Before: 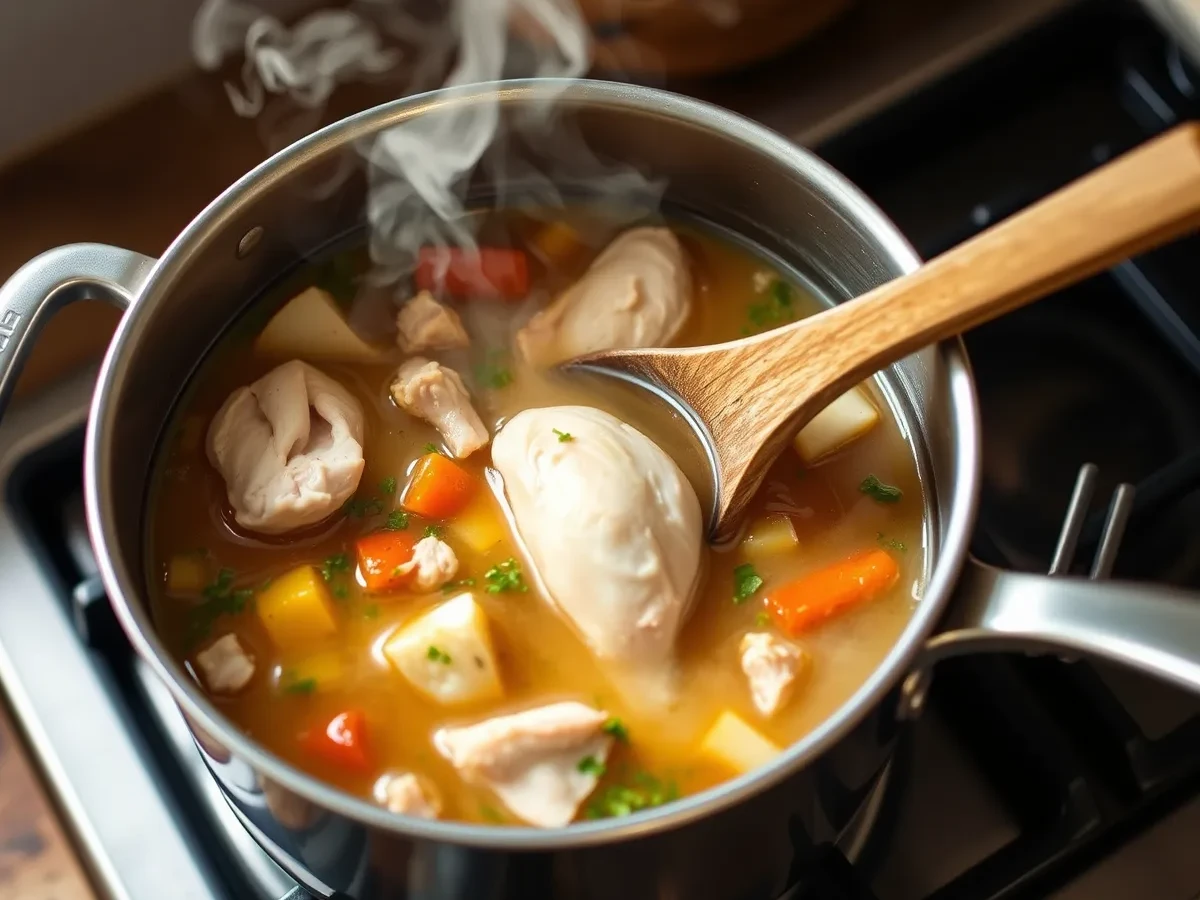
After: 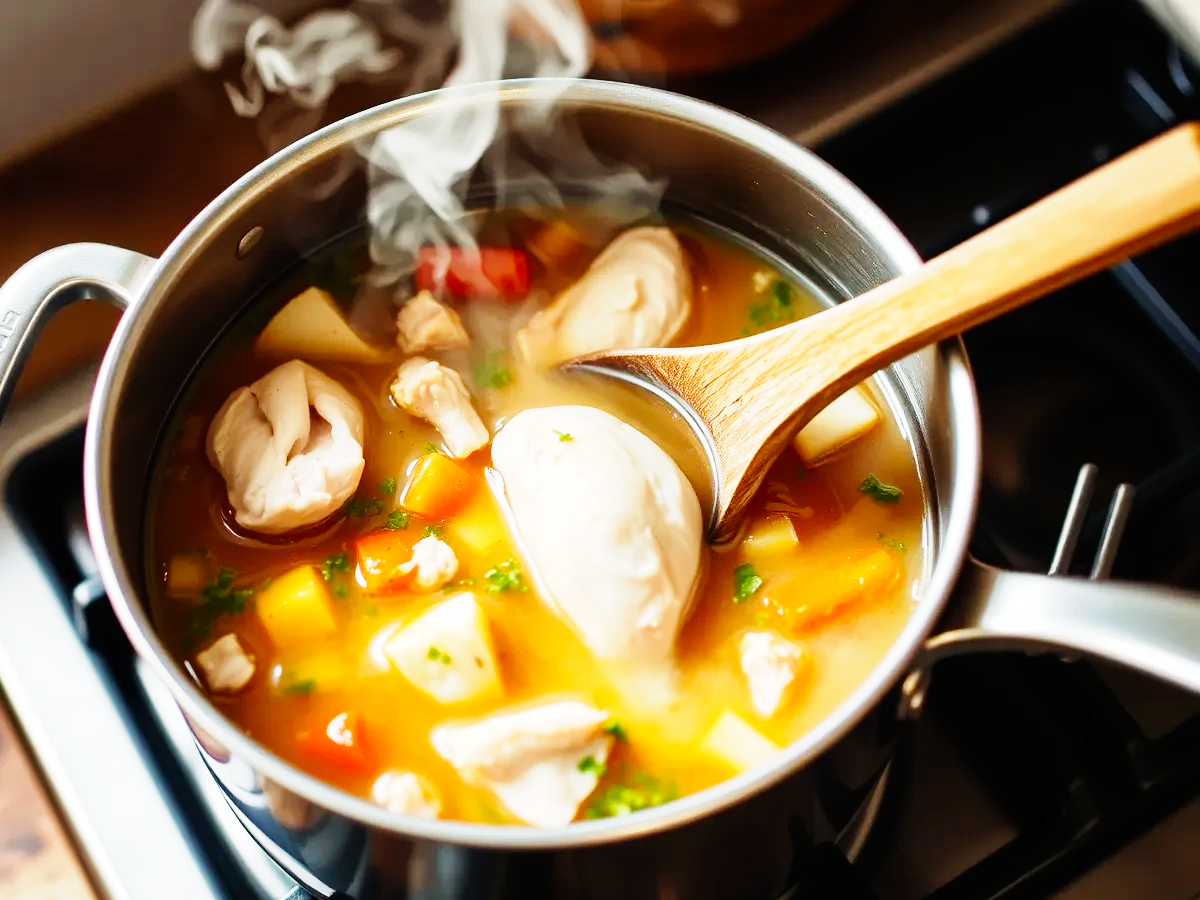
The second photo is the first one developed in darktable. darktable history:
base curve: curves: ch0 [(0, 0) (0, 0.001) (0.001, 0.001) (0.004, 0.002) (0.007, 0.004) (0.015, 0.013) (0.033, 0.045) (0.052, 0.096) (0.075, 0.17) (0.099, 0.241) (0.163, 0.42) (0.219, 0.55) (0.259, 0.616) (0.327, 0.722) (0.365, 0.765) (0.522, 0.873) (0.547, 0.881) (0.689, 0.919) (0.826, 0.952) (1, 1)], preserve colors none
color balance: on, module defaults
